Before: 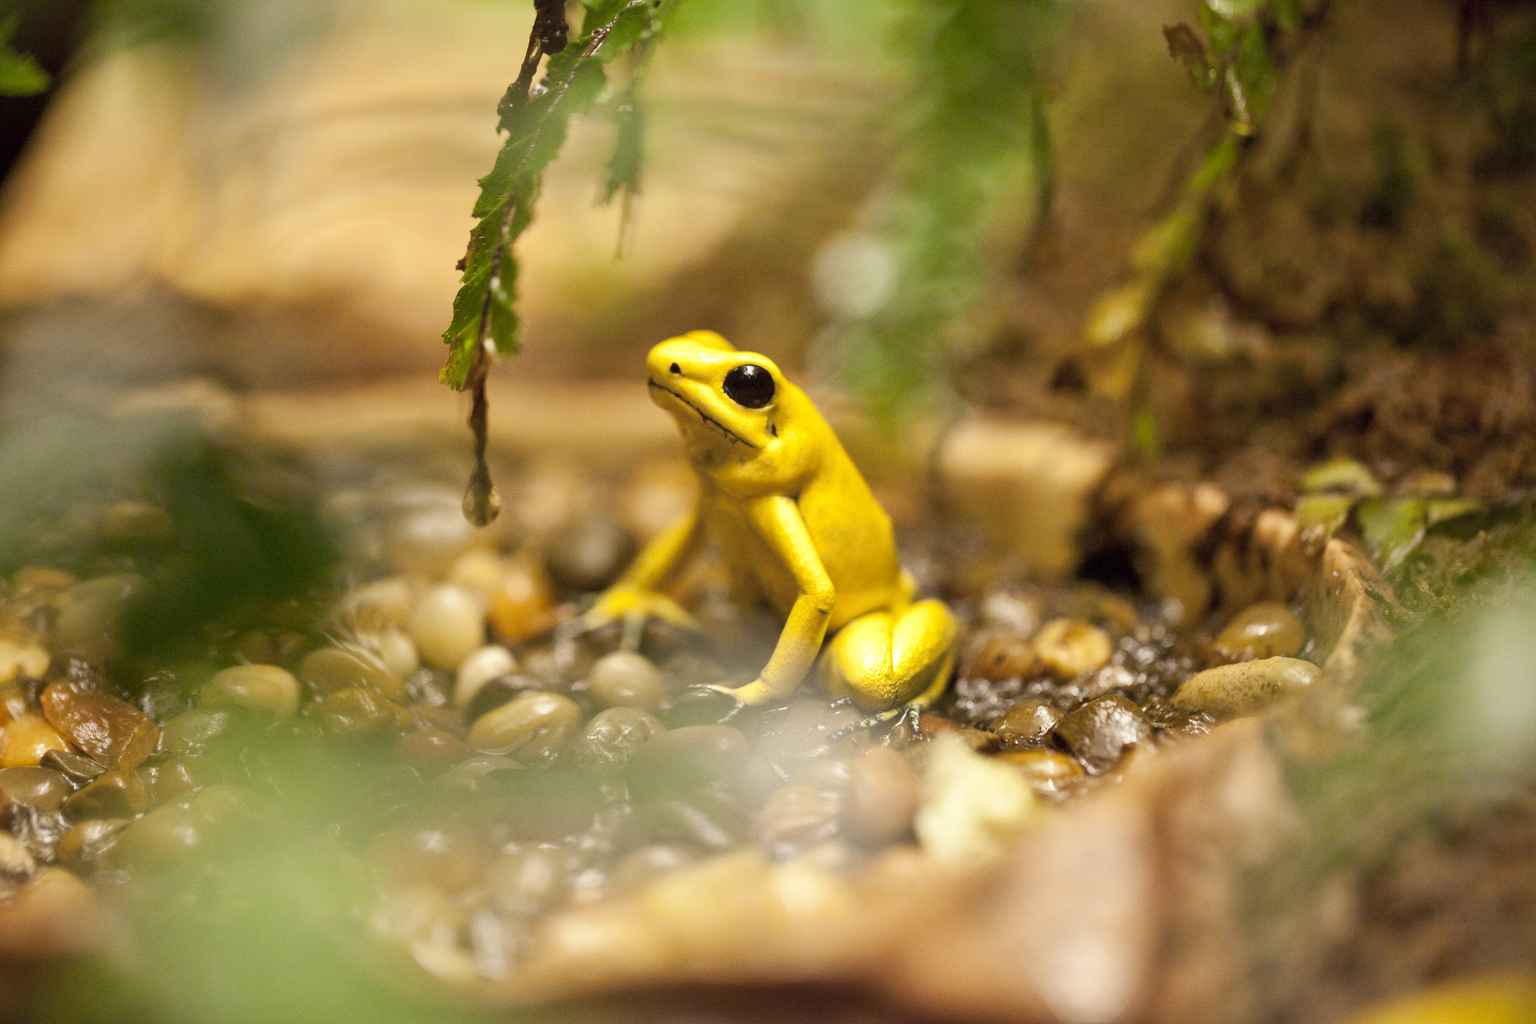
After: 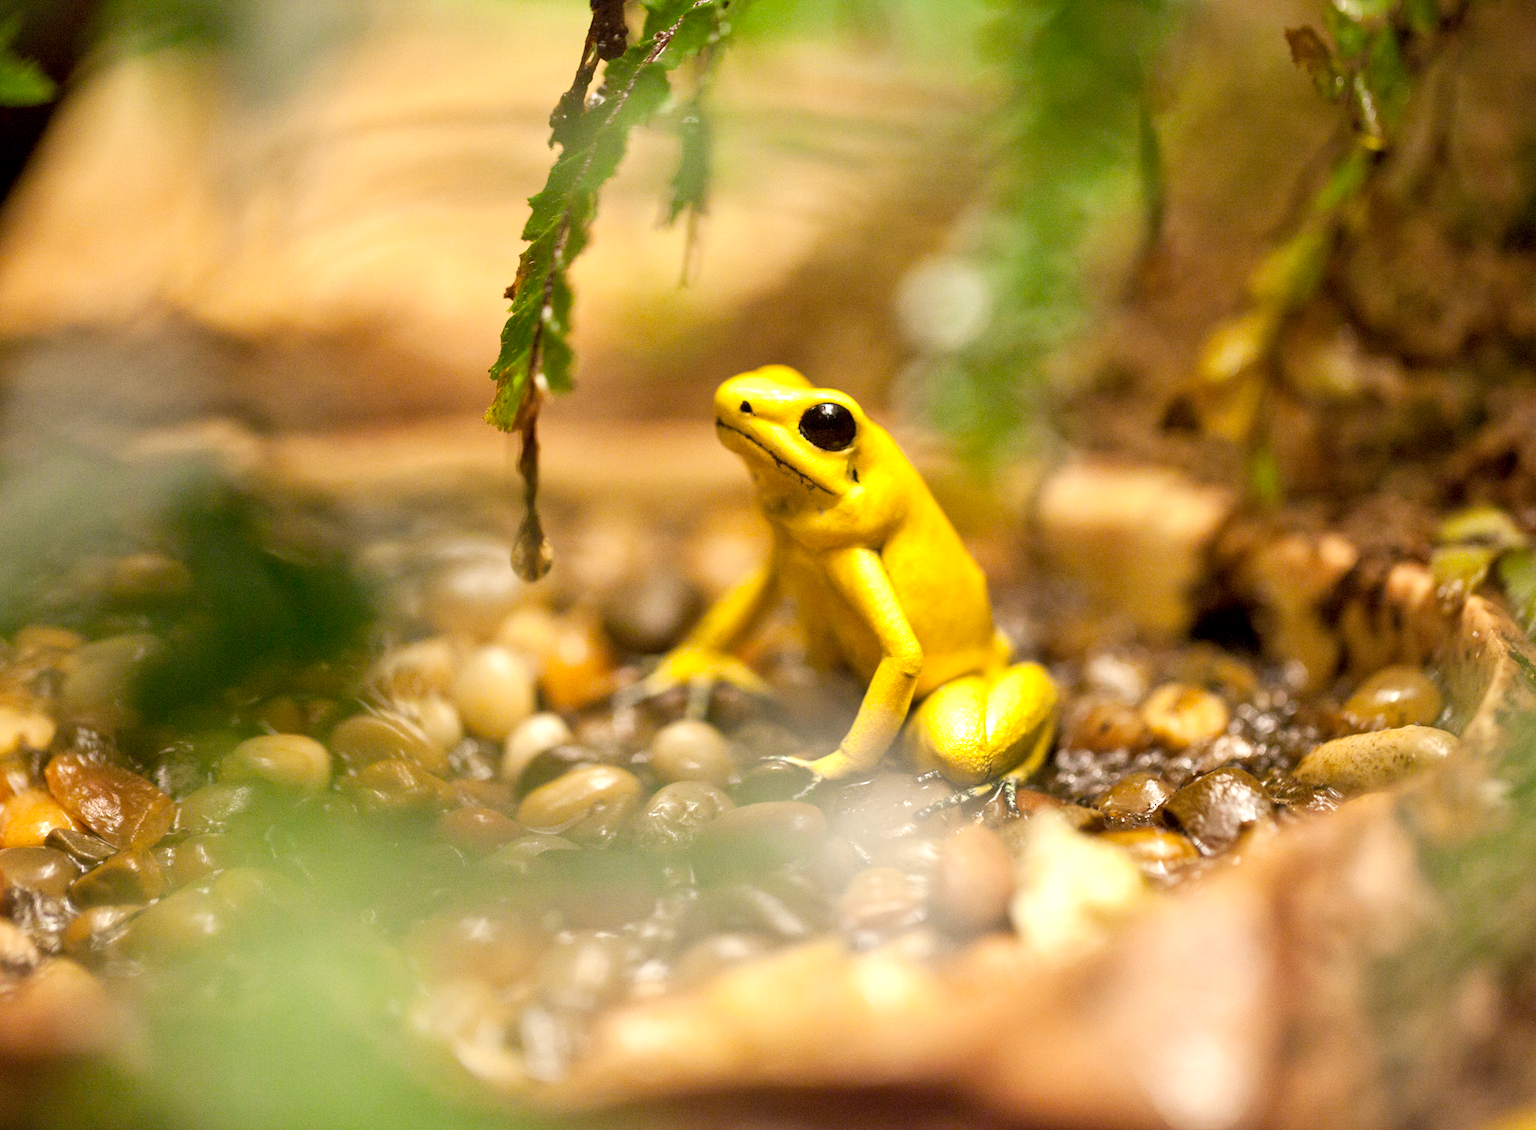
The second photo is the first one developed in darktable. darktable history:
exposure: black level correction 0.001, exposure 0.295 EV, compensate highlight preservation false
crop: right 9.476%, bottom 0.02%
